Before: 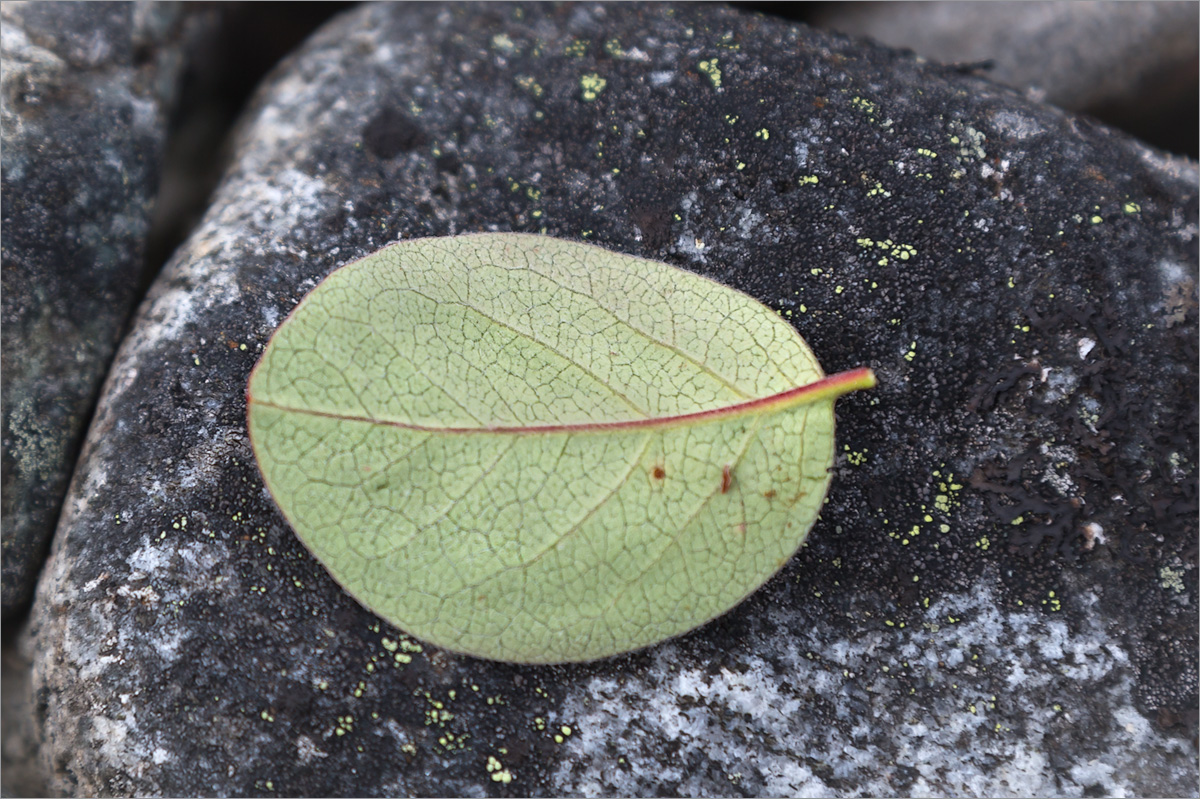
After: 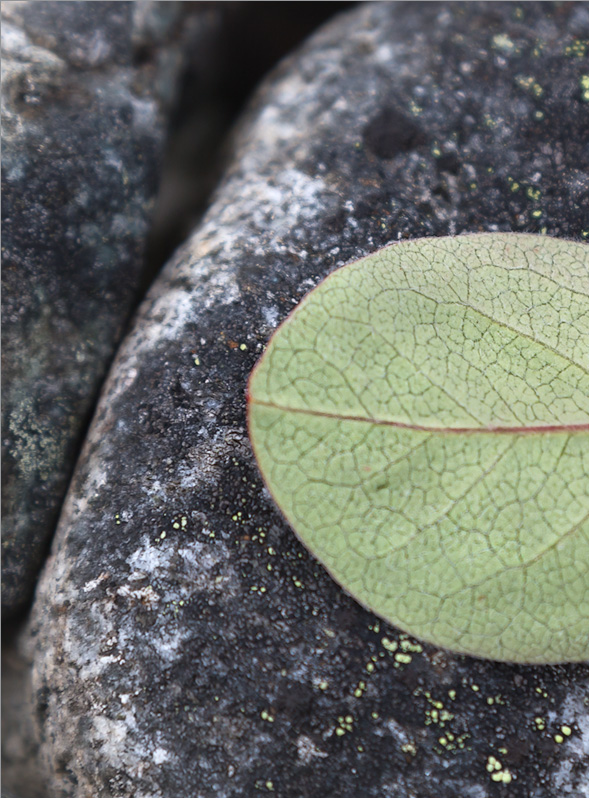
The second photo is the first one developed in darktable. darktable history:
color balance rgb: on, module defaults
crop and rotate: left 0%, top 0%, right 50.845%
